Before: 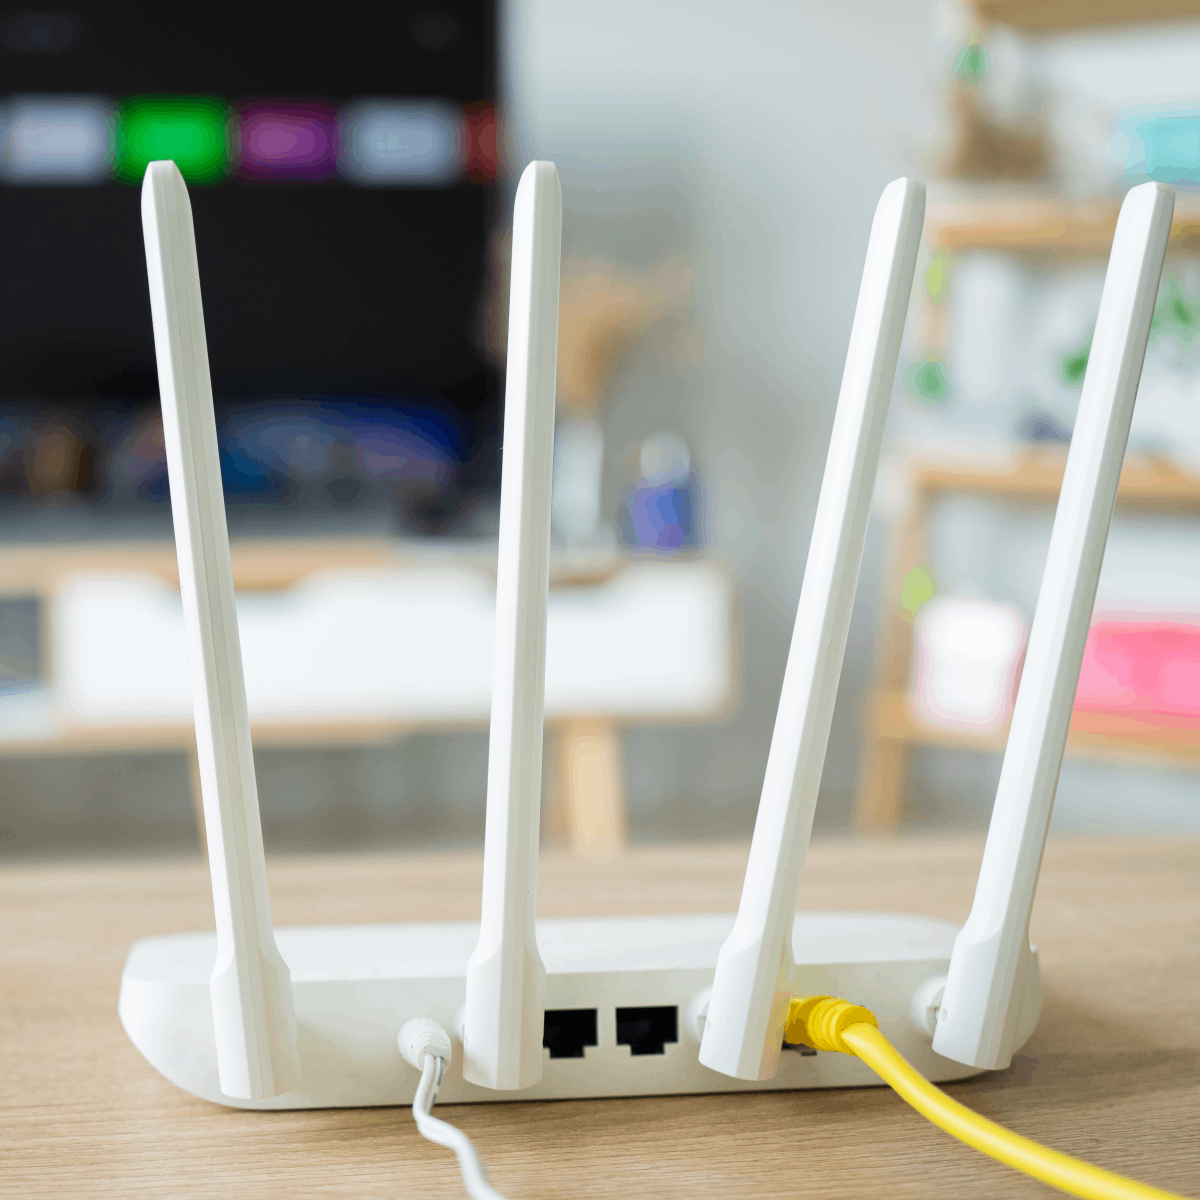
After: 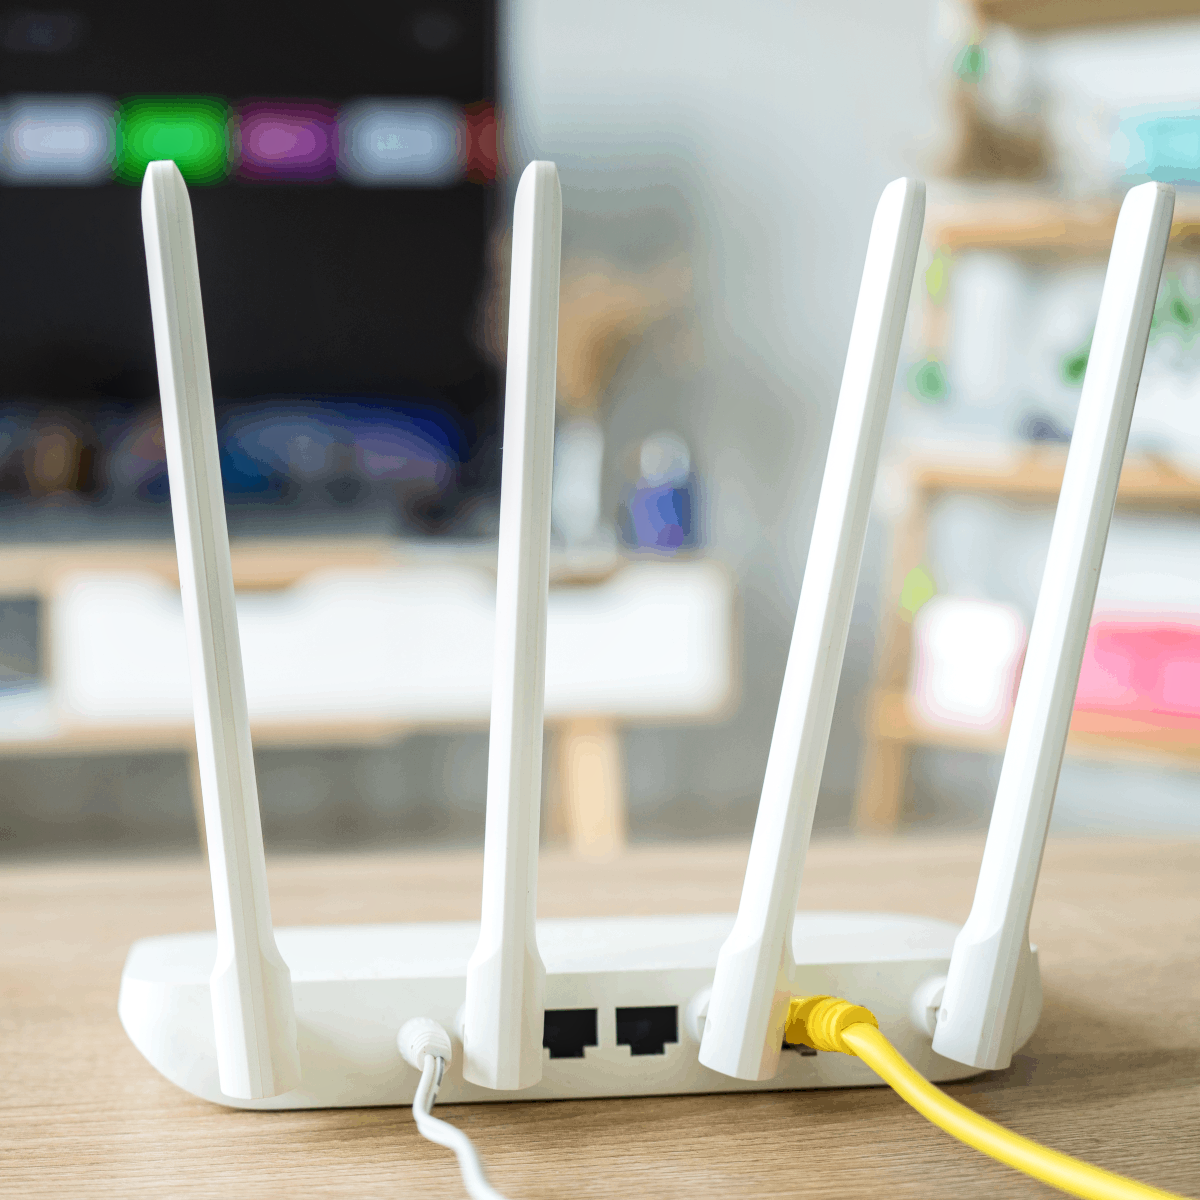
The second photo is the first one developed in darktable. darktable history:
shadows and highlights: shadows 1.77, highlights 38.71
local contrast: on, module defaults
